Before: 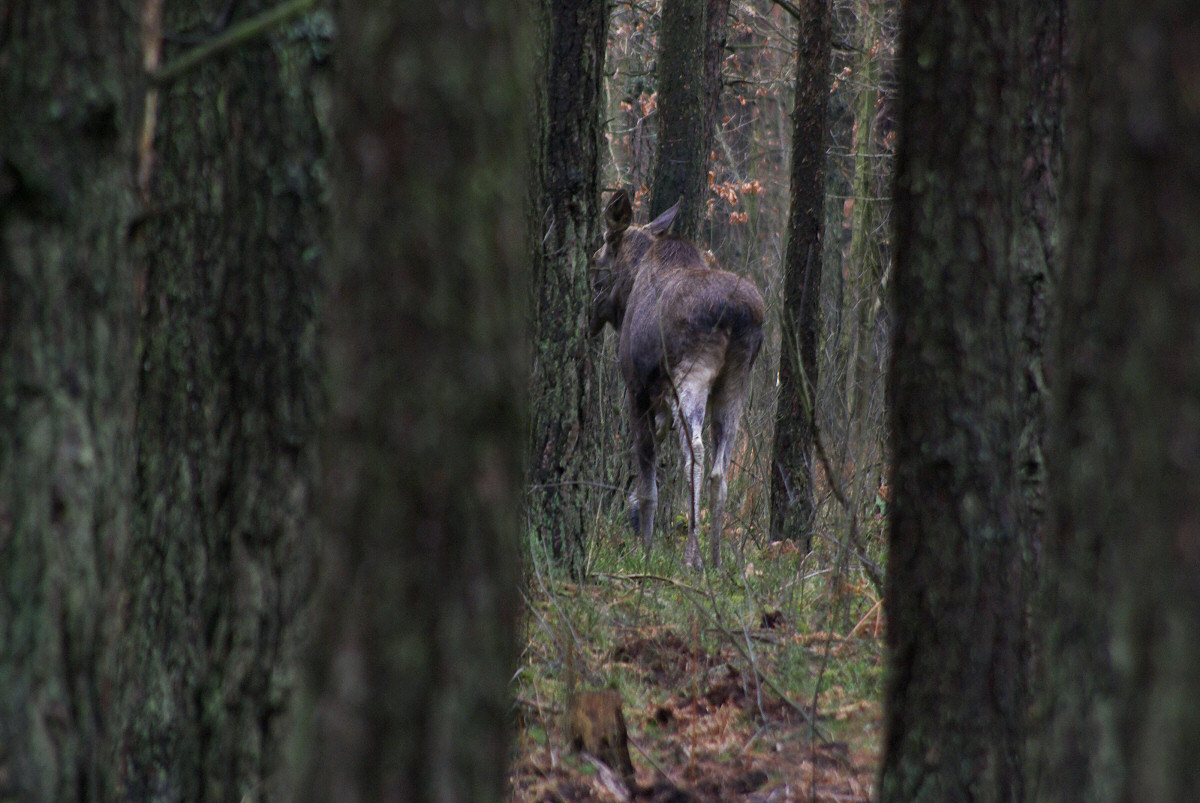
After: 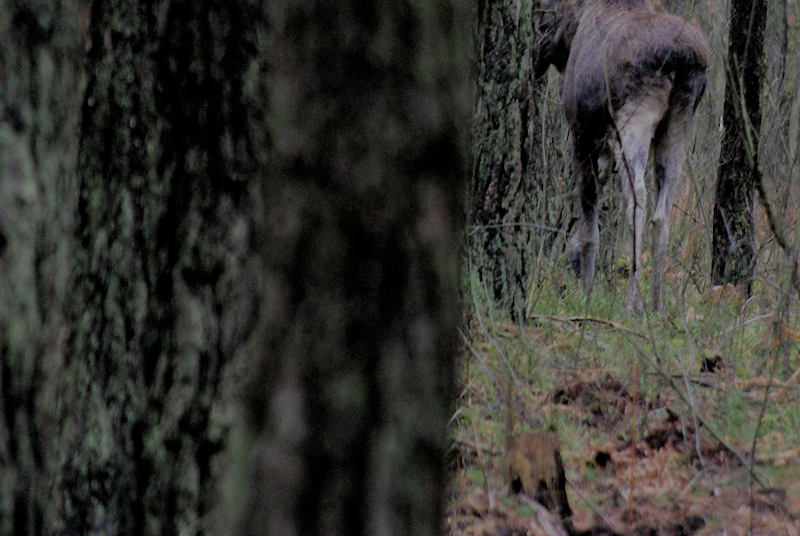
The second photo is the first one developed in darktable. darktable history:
filmic rgb: black relative exposure -4.42 EV, white relative exposure 6.58 EV, hardness 1.85, contrast 0.5
crop and rotate: angle -0.82°, left 3.85%, top 31.828%, right 27.992%
